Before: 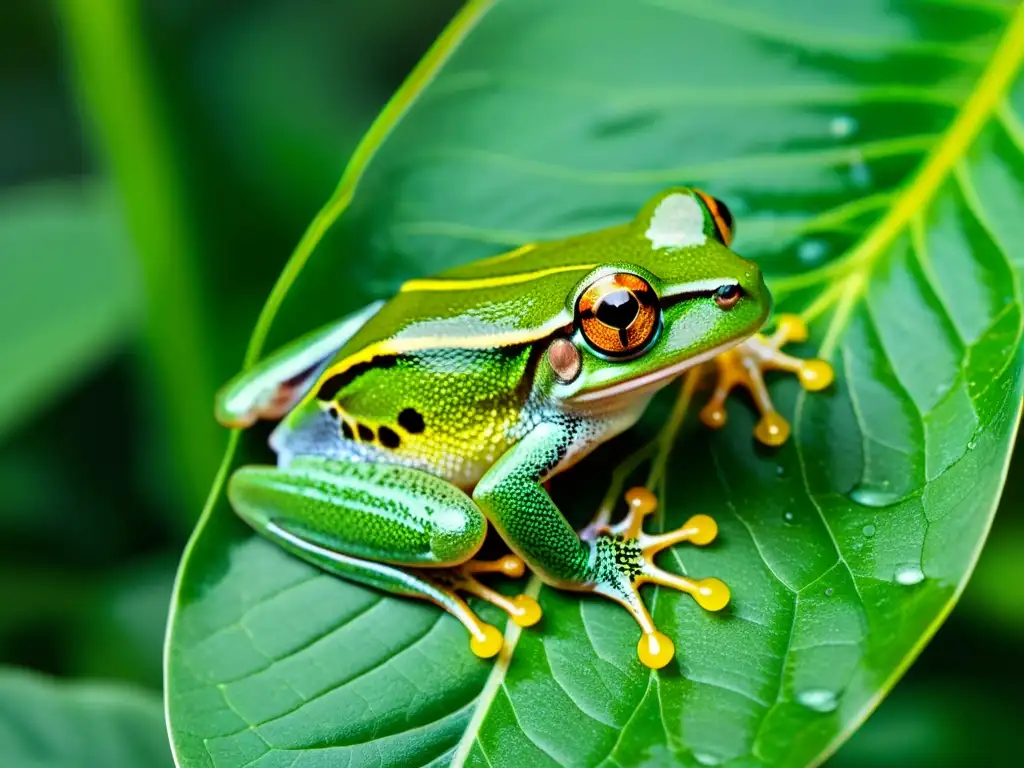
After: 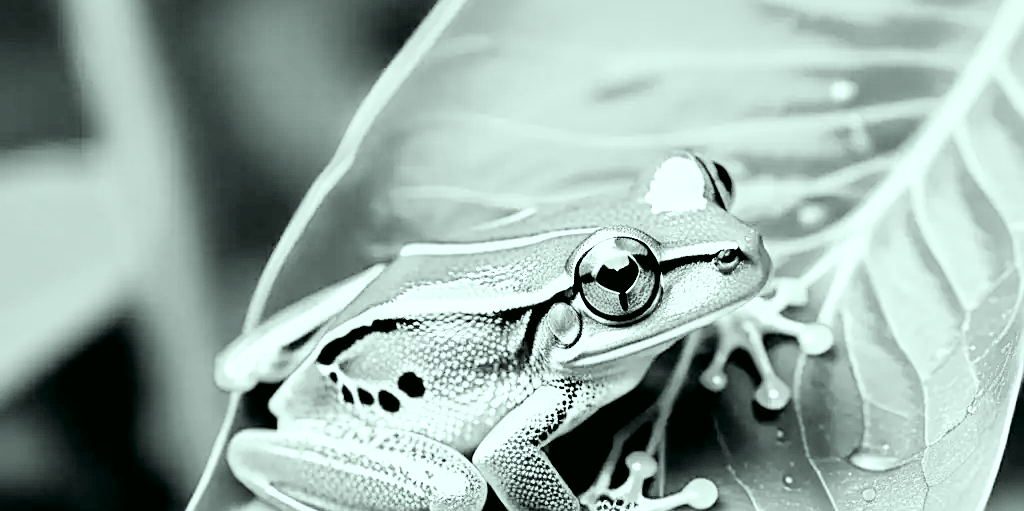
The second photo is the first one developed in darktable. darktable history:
sharpen: on, module defaults
tone equalizer: -8 EV -0.451 EV, -7 EV -0.378 EV, -6 EV -0.328 EV, -5 EV -0.183 EV, -3 EV 0.235 EV, -2 EV 0.306 EV, -1 EV 0.414 EV, +0 EV 0.389 EV
crop and rotate: top 4.734%, bottom 28.699%
color correction: highlights a* -7.51, highlights b* 0.958, shadows a* -3.23, saturation 1.41
local contrast: mode bilateral grid, contrast 19, coarseness 49, detail 120%, midtone range 0.2
exposure: exposure 1.071 EV, compensate exposure bias true, compensate highlight preservation false
filmic rgb: black relative exposure -5.1 EV, white relative exposure 3.5 EV, hardness 3.17, contrast 1.199, highlights saturation mix -49.99%, add noise in highlights 0.001, color science v3 (2019), use custom middle-gray values true, contrast in highlights soft
